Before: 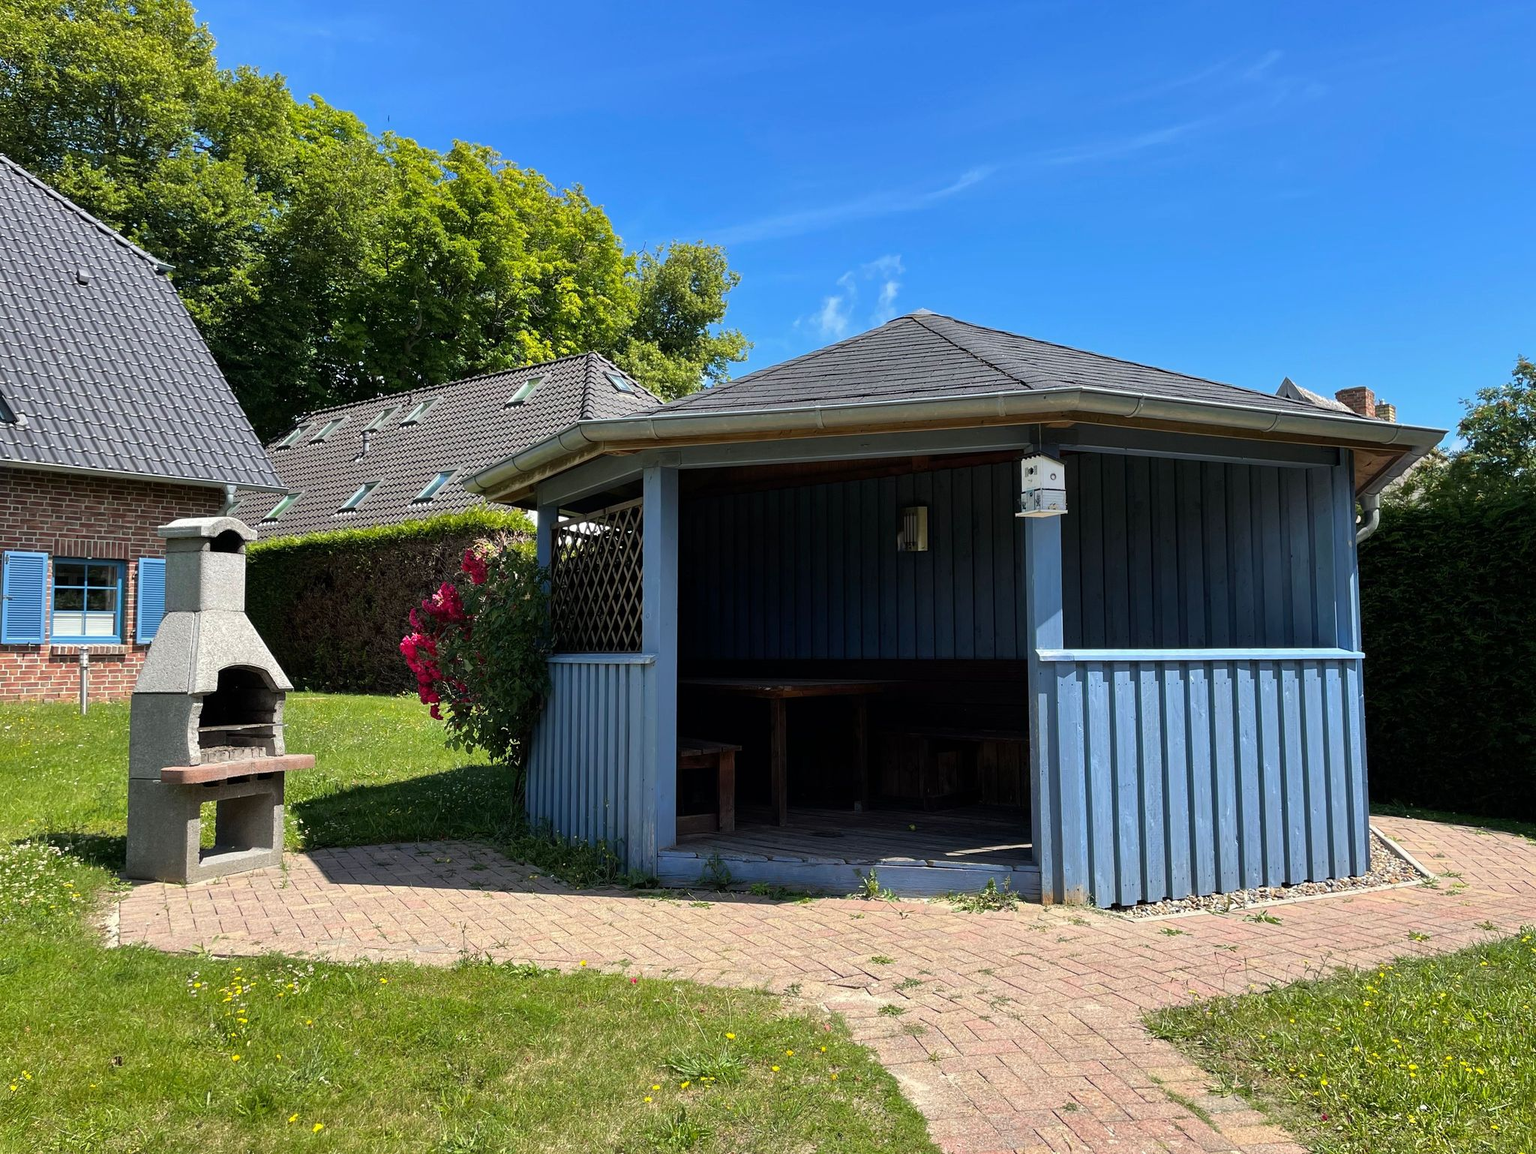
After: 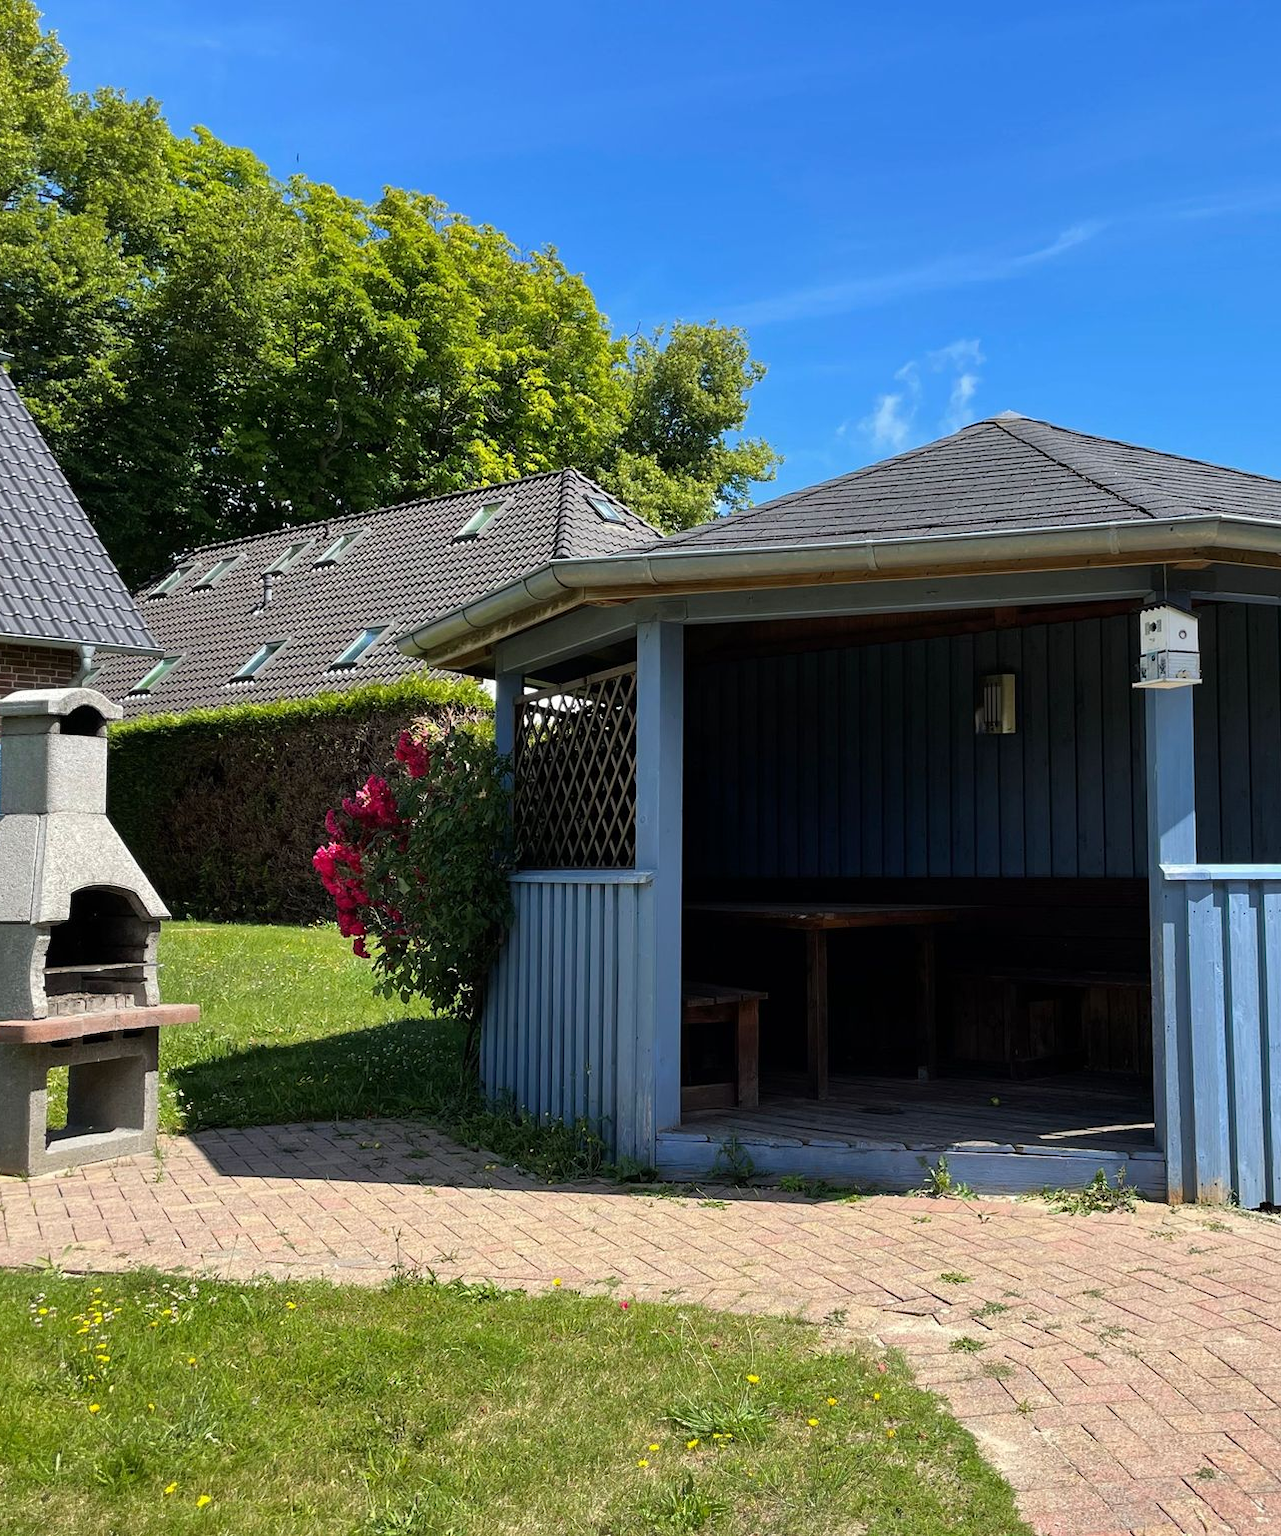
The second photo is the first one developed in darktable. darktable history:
crop: left 10.783%, right 26.543%
